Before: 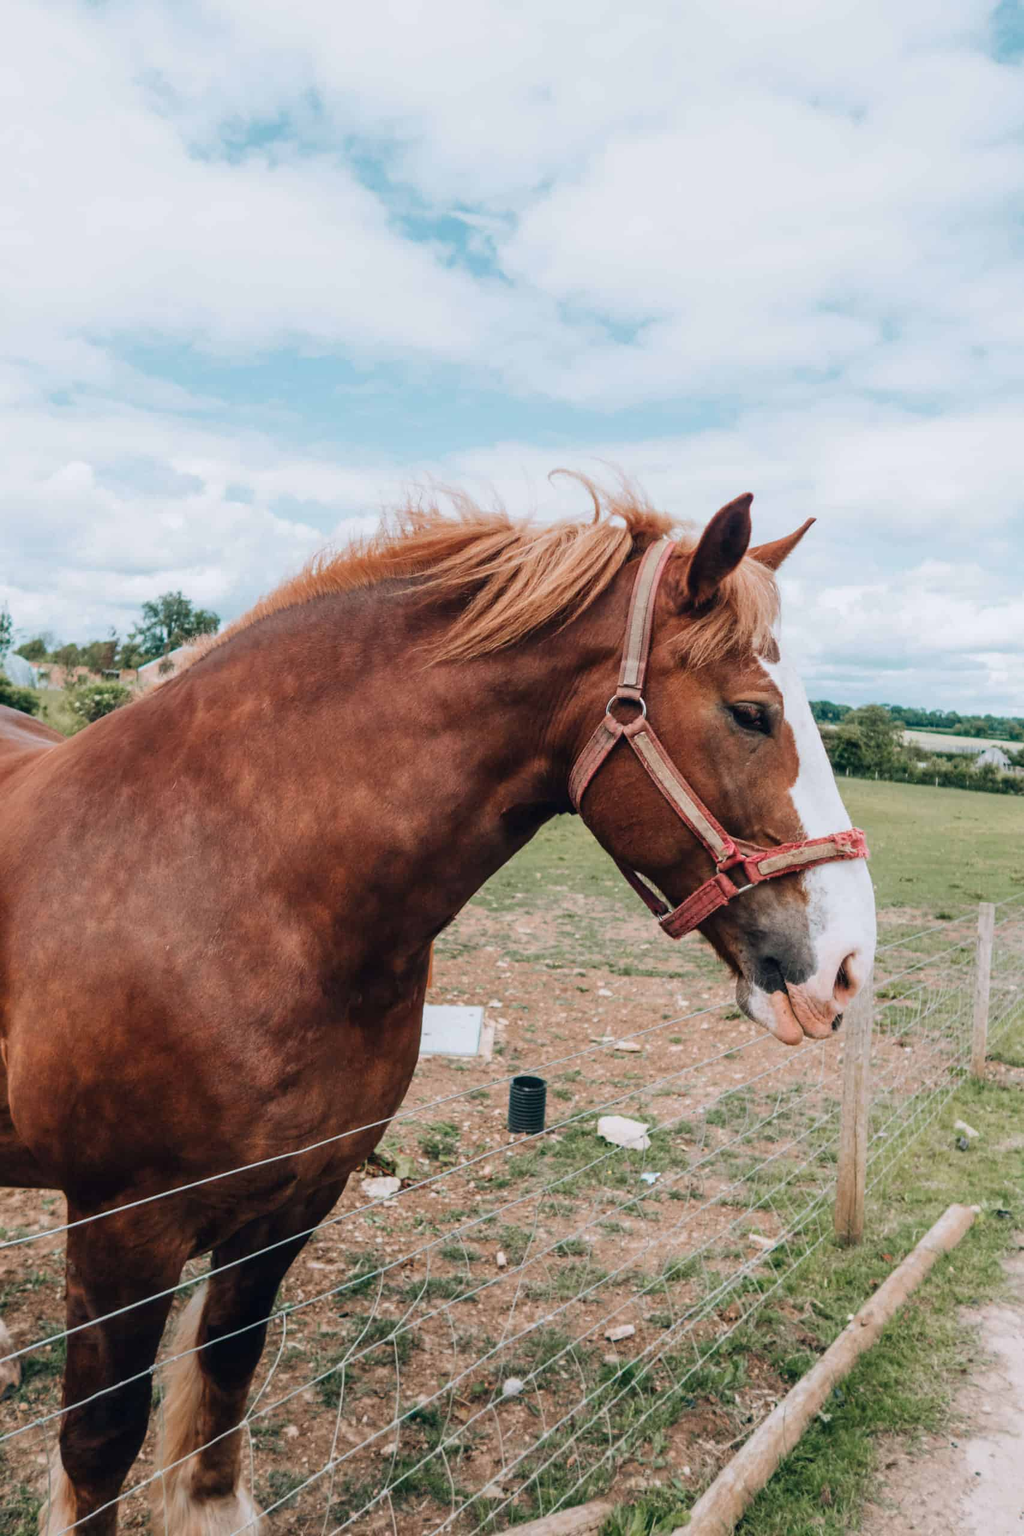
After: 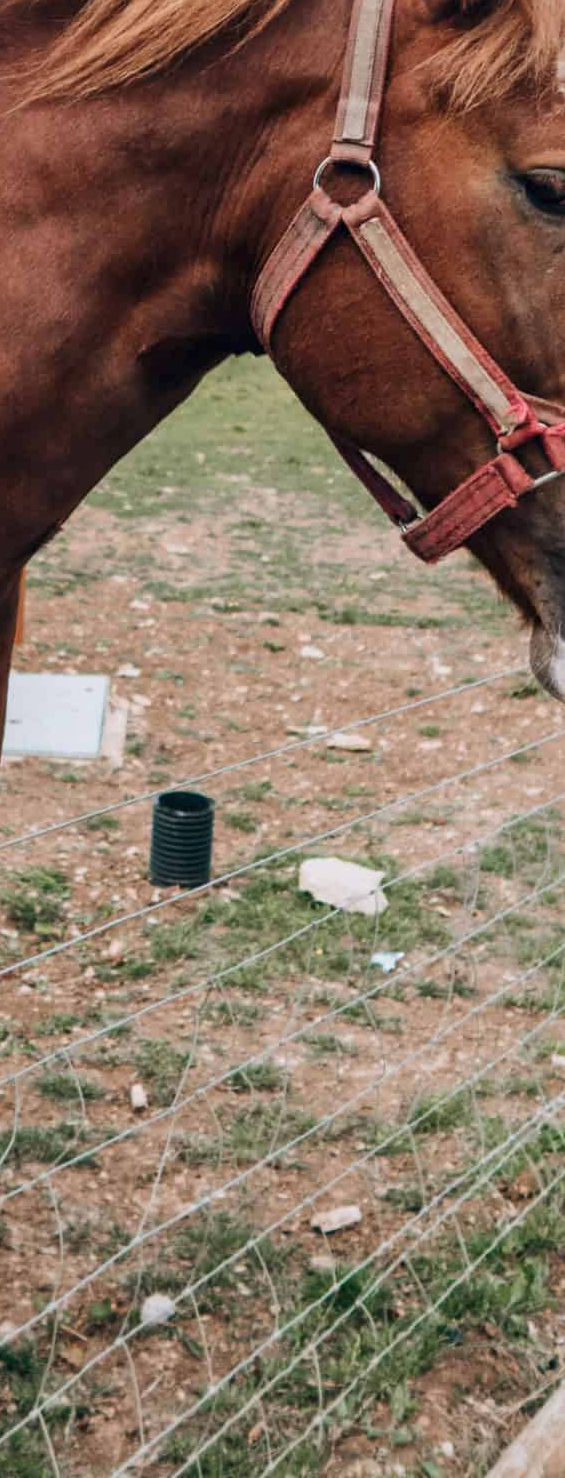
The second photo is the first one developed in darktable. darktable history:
crop: left 40.878%, top 39.176%, right 25.993%, bottom 3.081%
local contrast: mode bilateral grid, contrast 20, coarseness 50, detail 120%, midtone range 0.2
